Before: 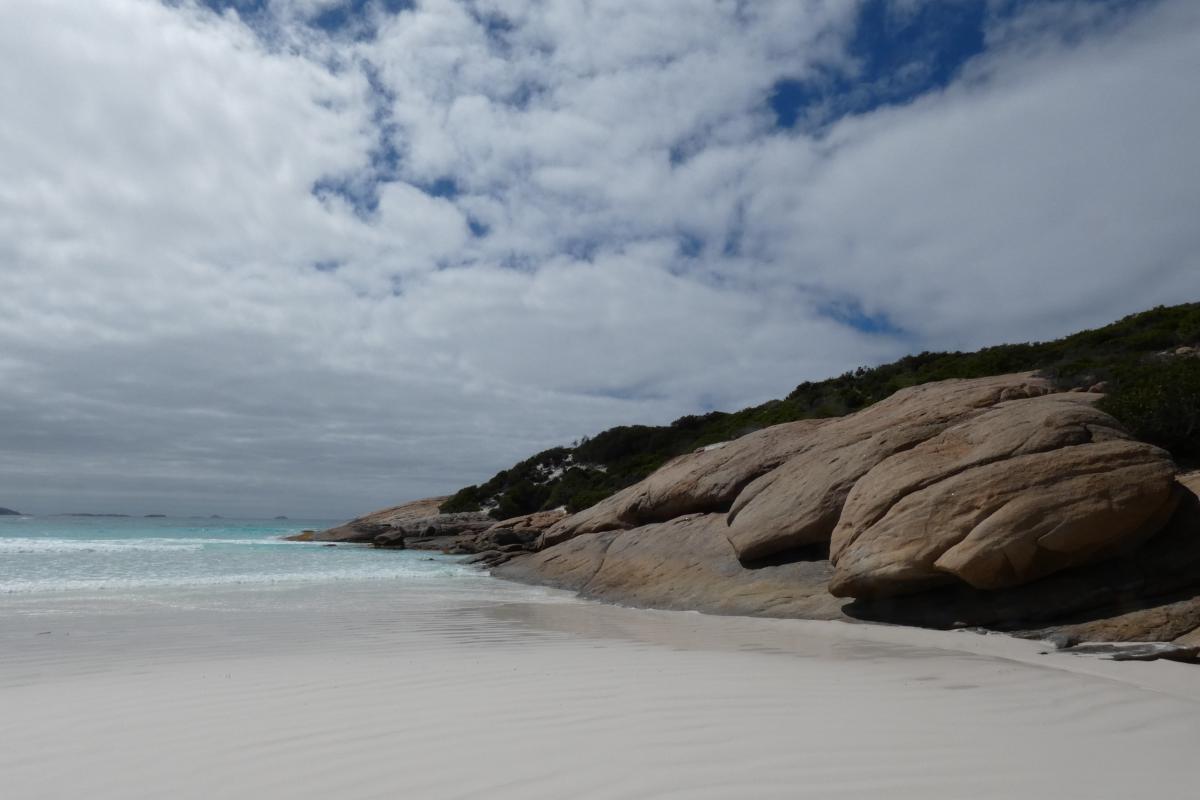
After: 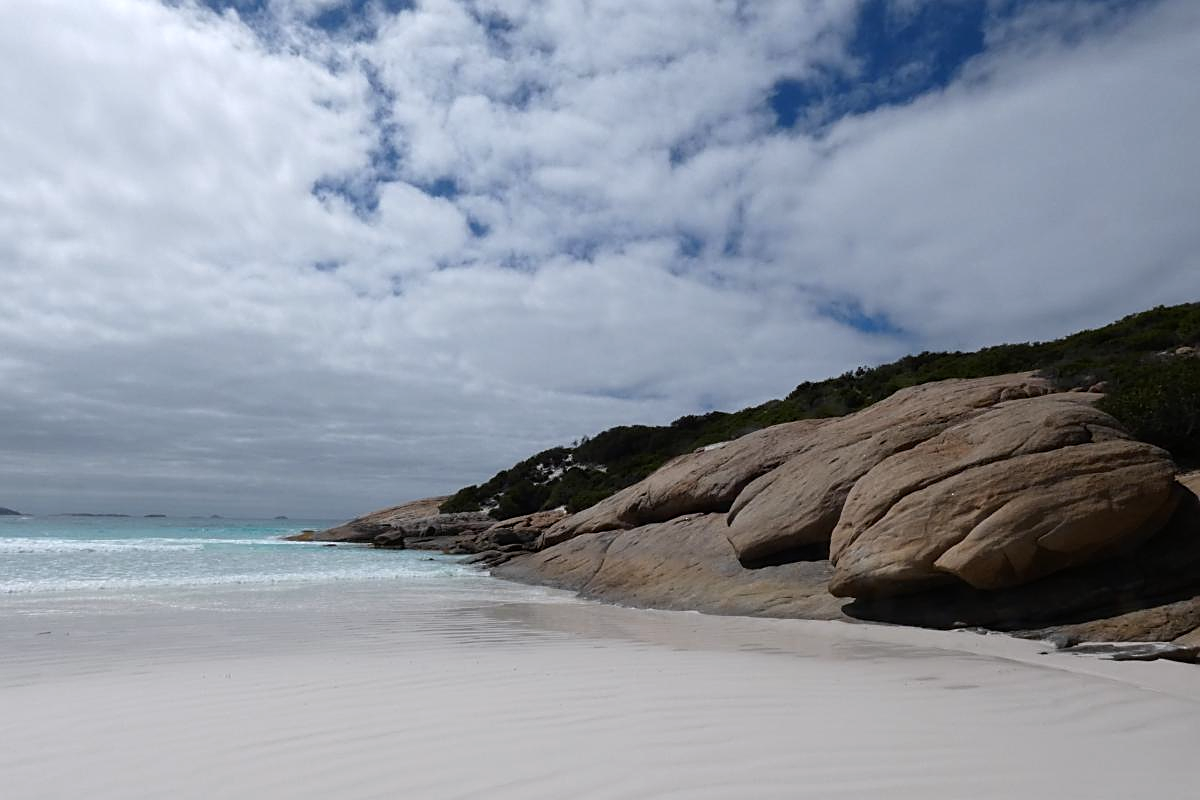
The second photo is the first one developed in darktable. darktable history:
white balance: red 1.004, blue 1.024
levels: mode automatic, gray 50.8%
sharpen: on, module defaults
